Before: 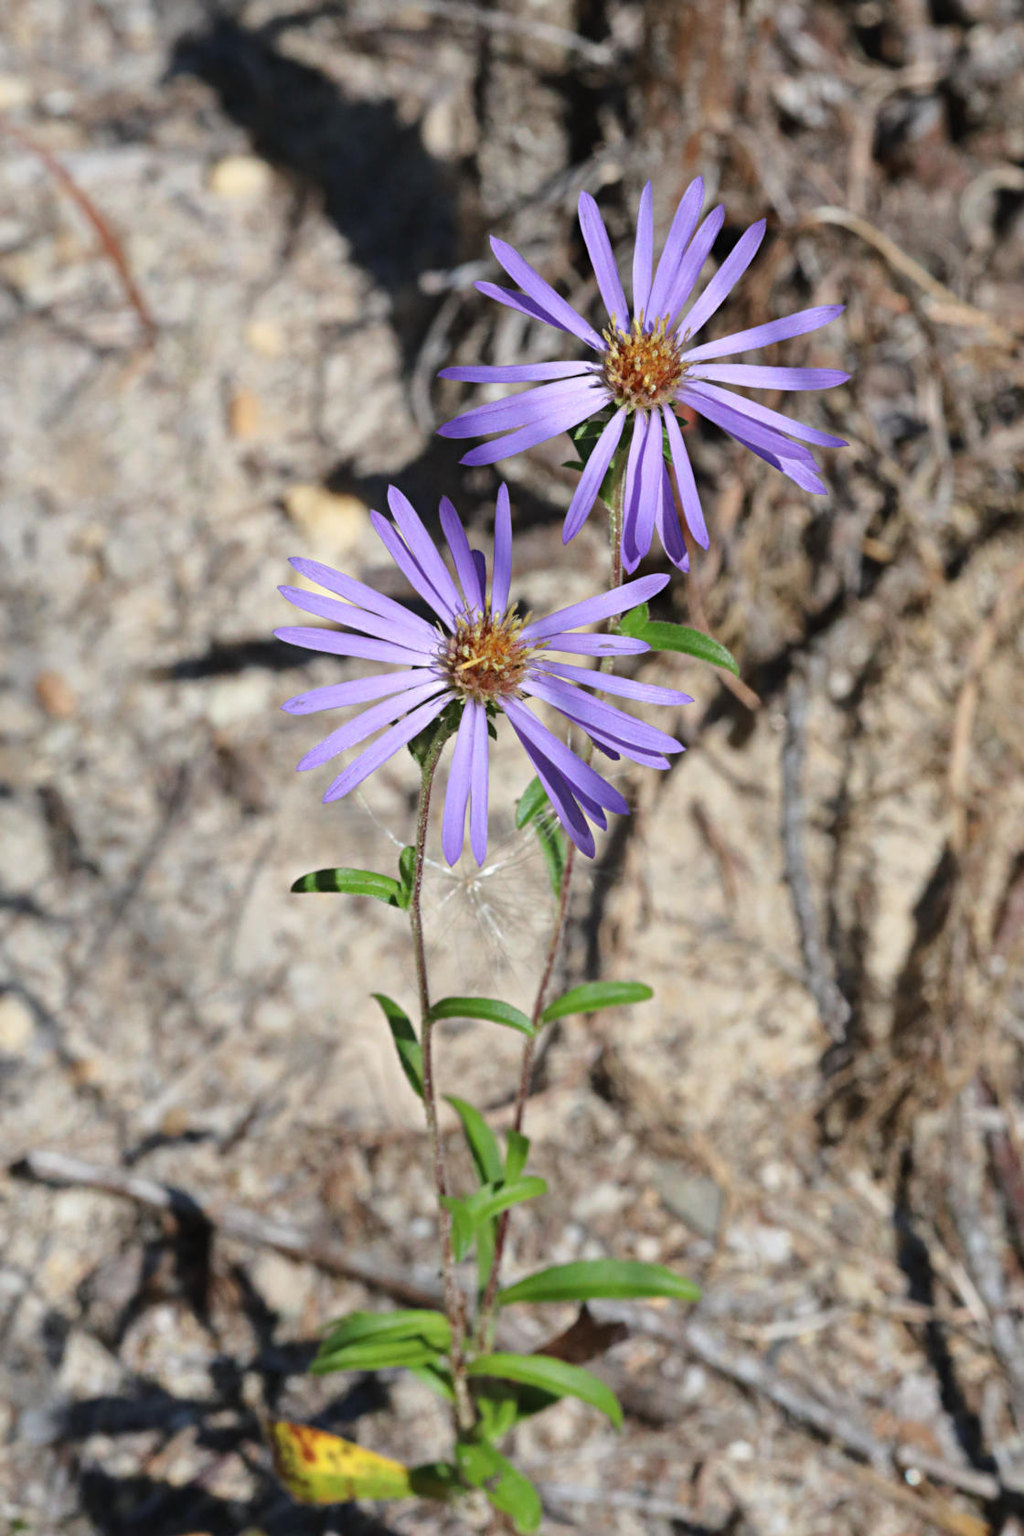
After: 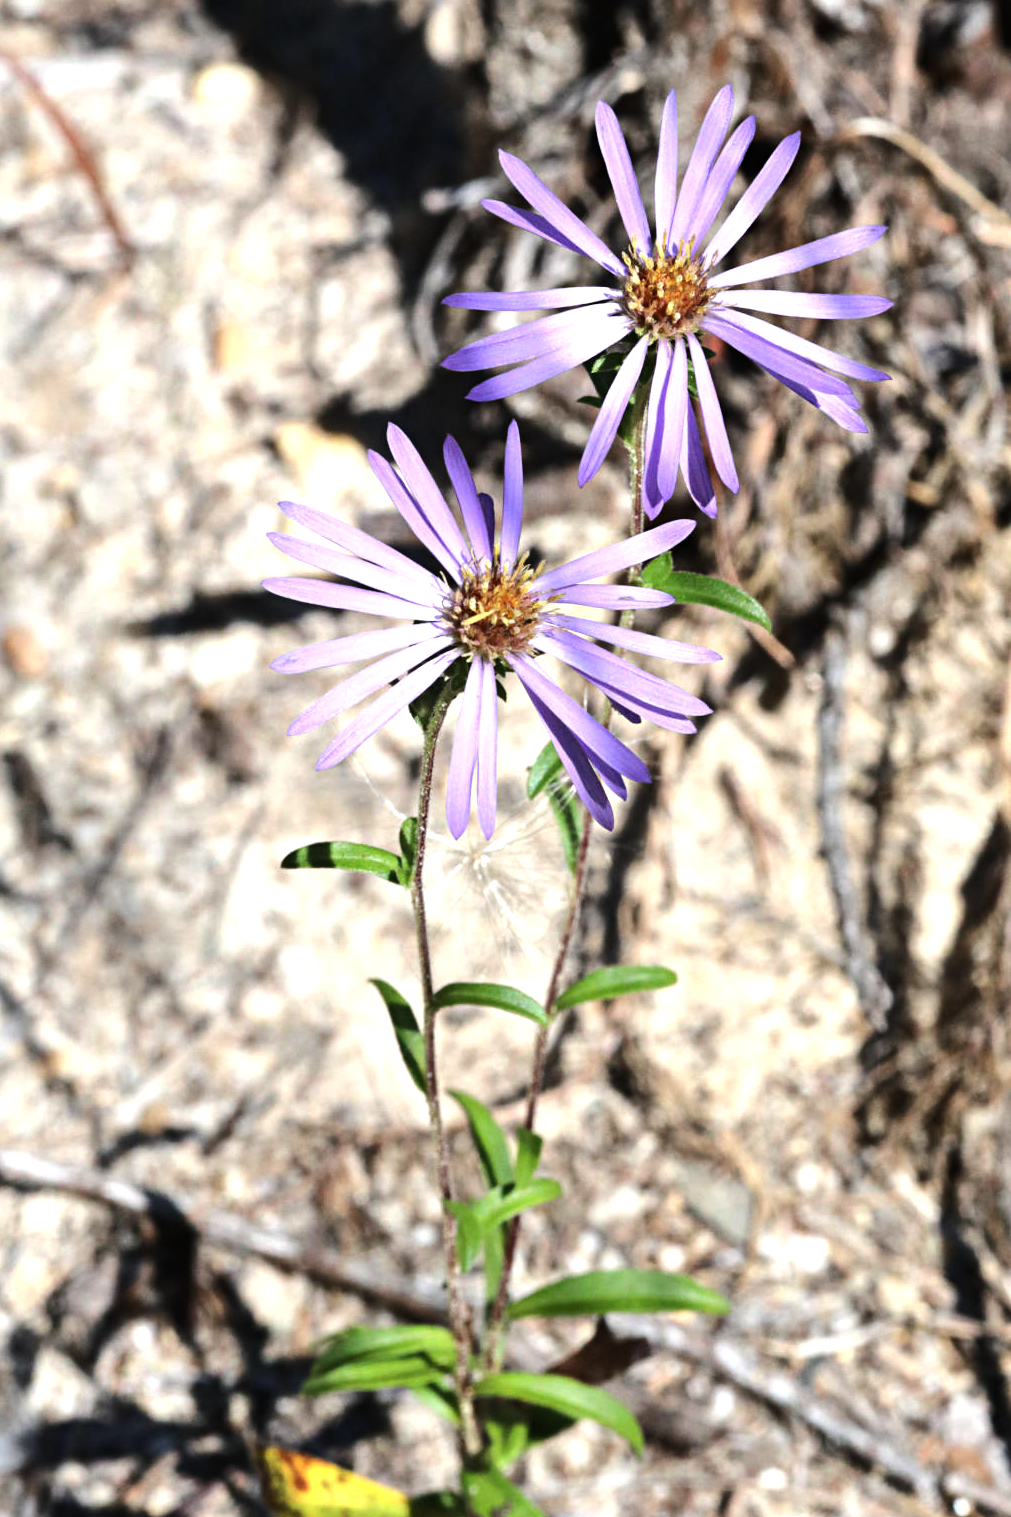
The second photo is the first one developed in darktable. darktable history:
crop: left 3.305%, top 6.436%, right 6.389%, bottom 3.258%
tone equalizer: -8 EV -1.08 EV, -7 EV -1.01 EV, -6 EV -0.867 EV, -5 EV -0.578 EV, -3 EV 0.578 EV, -2 EV 0.867 EV, -1 EV 1.01 EV, +0 EV 1.08 EV, edges refinement/feathering 500, mask exposure compensation -1.57 EV, preserve details no
